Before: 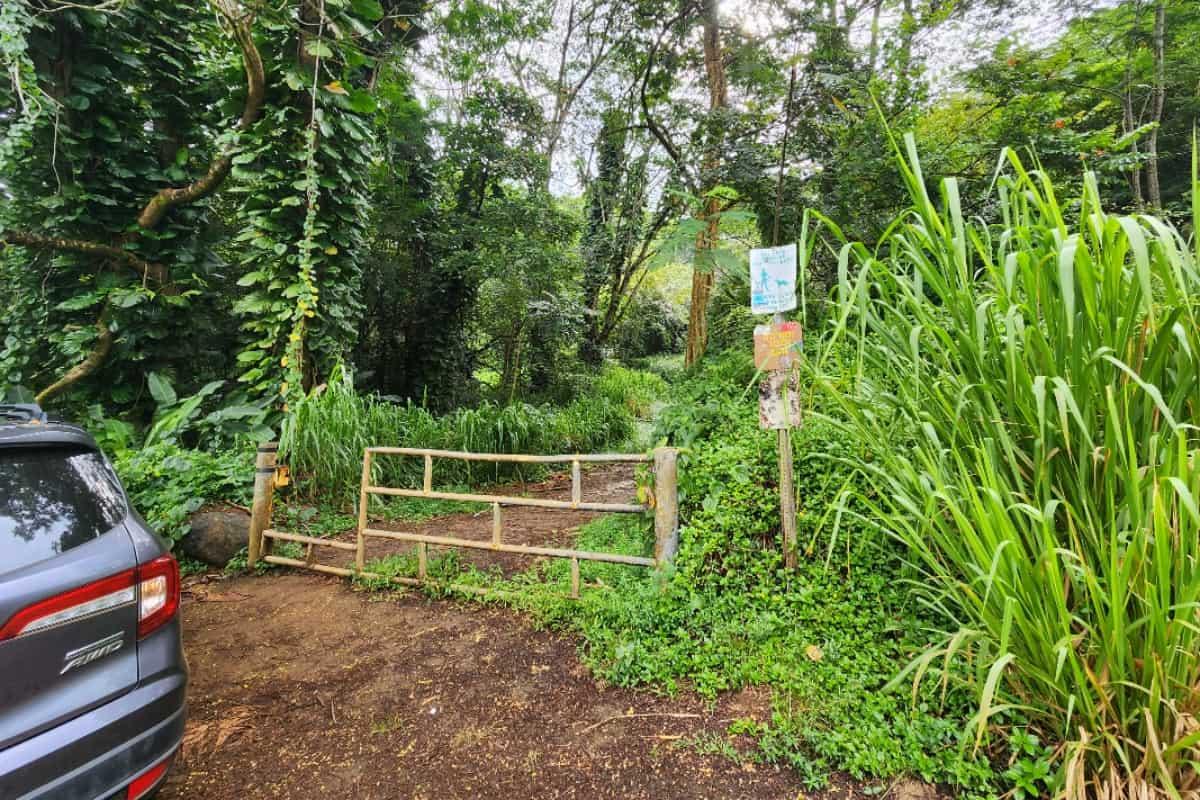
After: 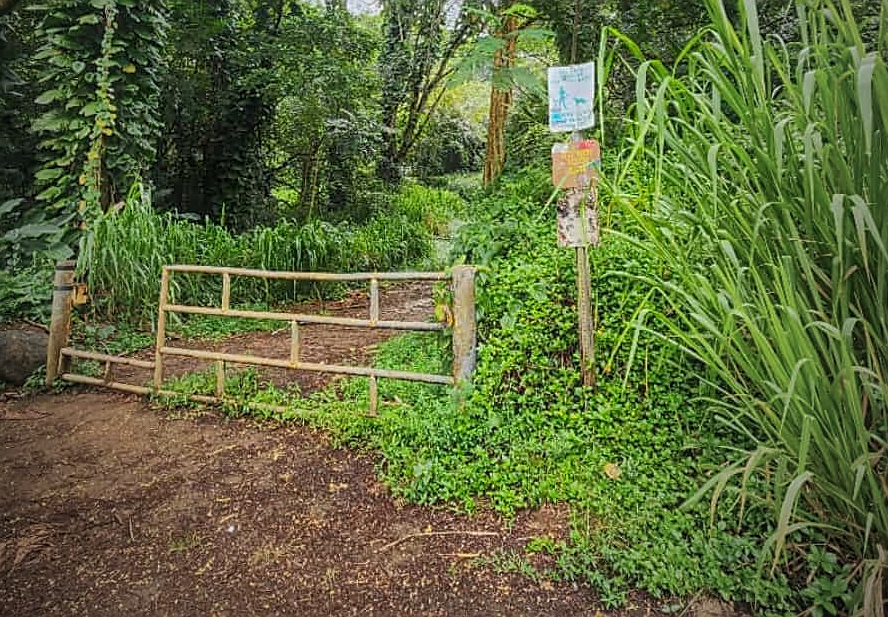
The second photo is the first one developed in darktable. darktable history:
local contrast: on, module defaults
crop: left 16.871%, top 22.857%, right 9.116%
sharpen: on, module defaults
vignetting: fall-off start 72.14%, fall-off radius 108.07%, brightness -0.713, saturation -0.488, center (-0.054, -0.359), width/height ratio 0.729
shadows and highlights: shadows 25, white point adjustment -3, highlights -30
contrast equalizer: y [[0.439, 0.44, 0.442, 0.457, 0.493, 0.498], [0.5 ×6], [0.5 ×6], [0 ×6], [0 ×6]]
